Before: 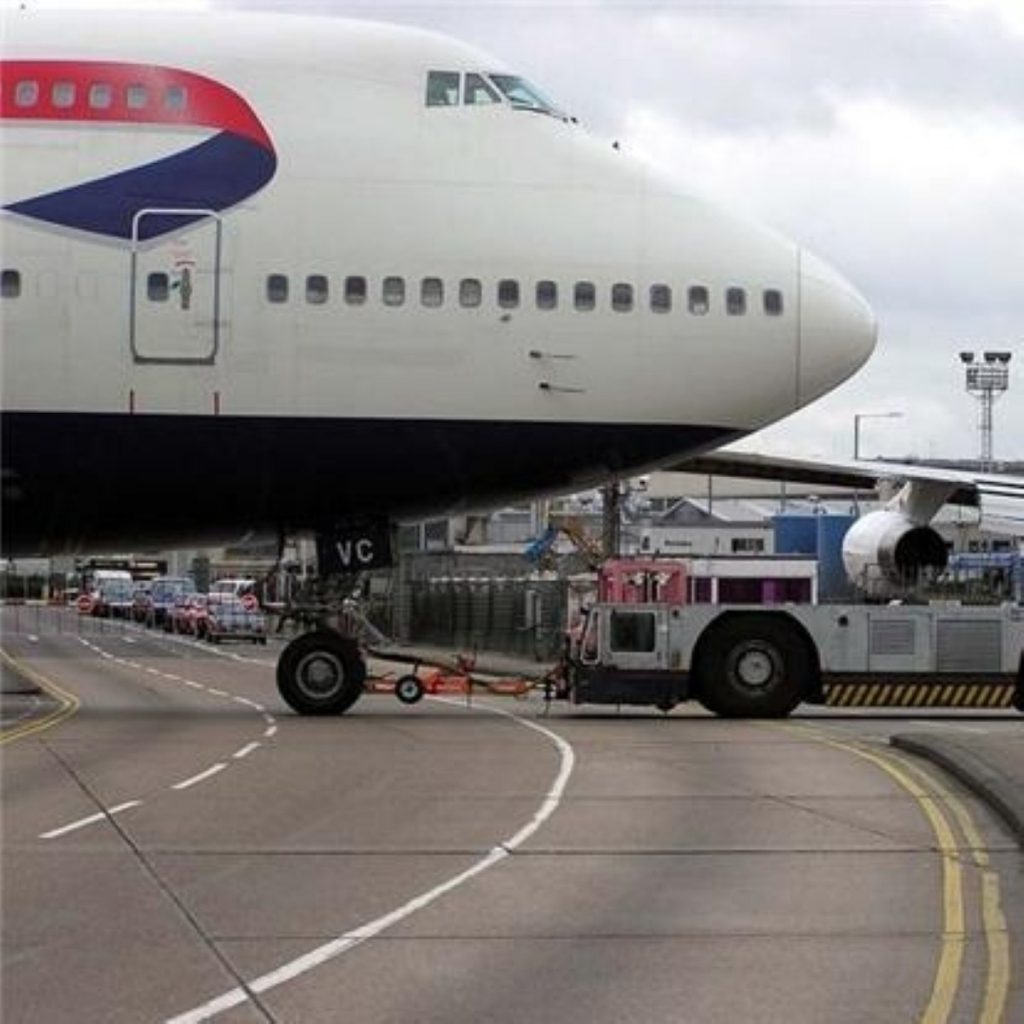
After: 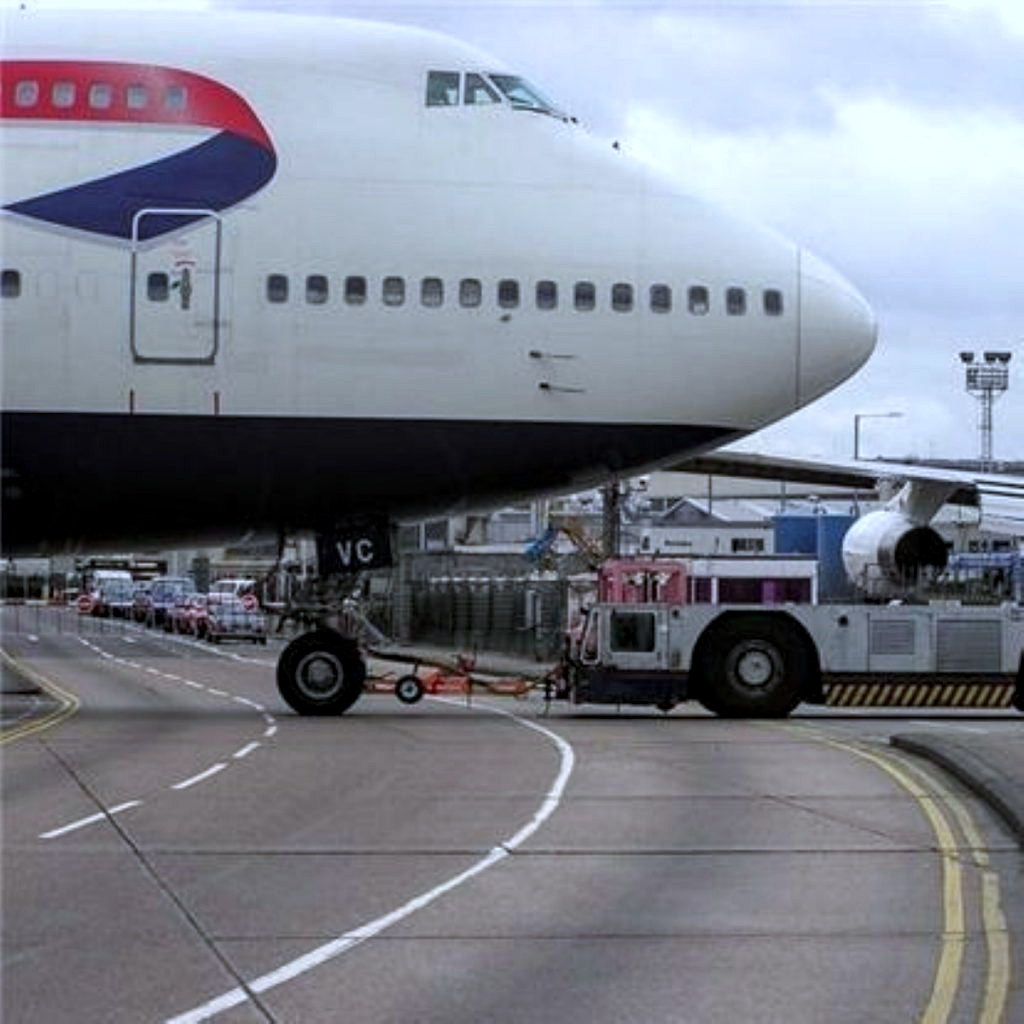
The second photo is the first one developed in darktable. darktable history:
local contrast: on, module defaults
white balance: red 0.931, blue 1.11
